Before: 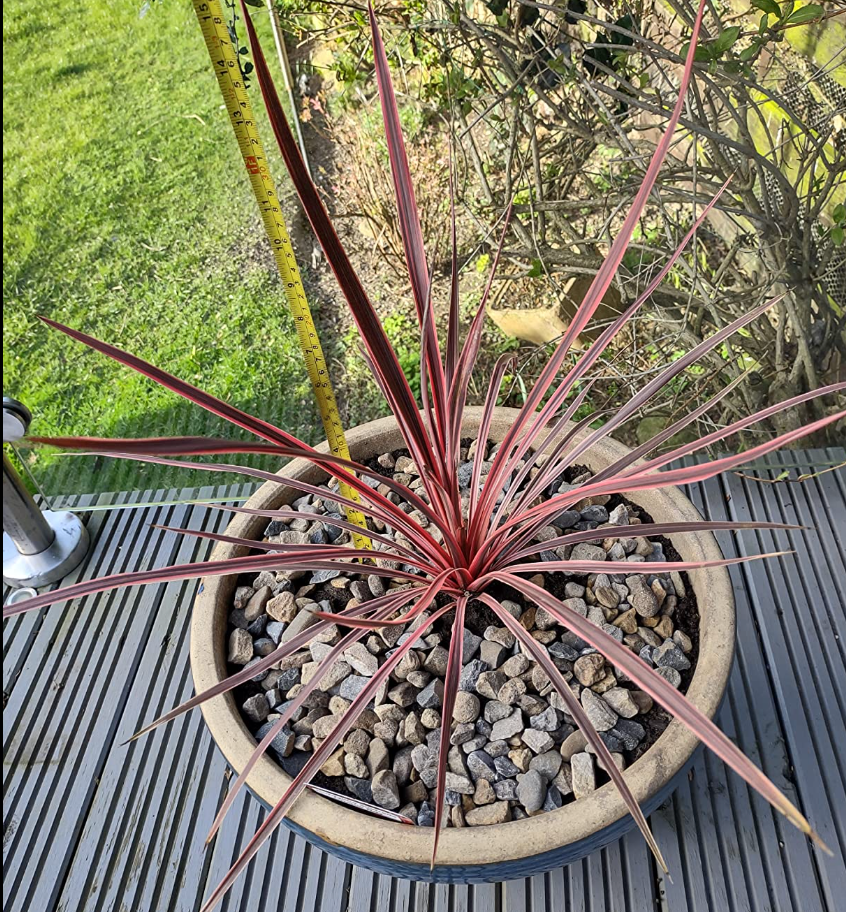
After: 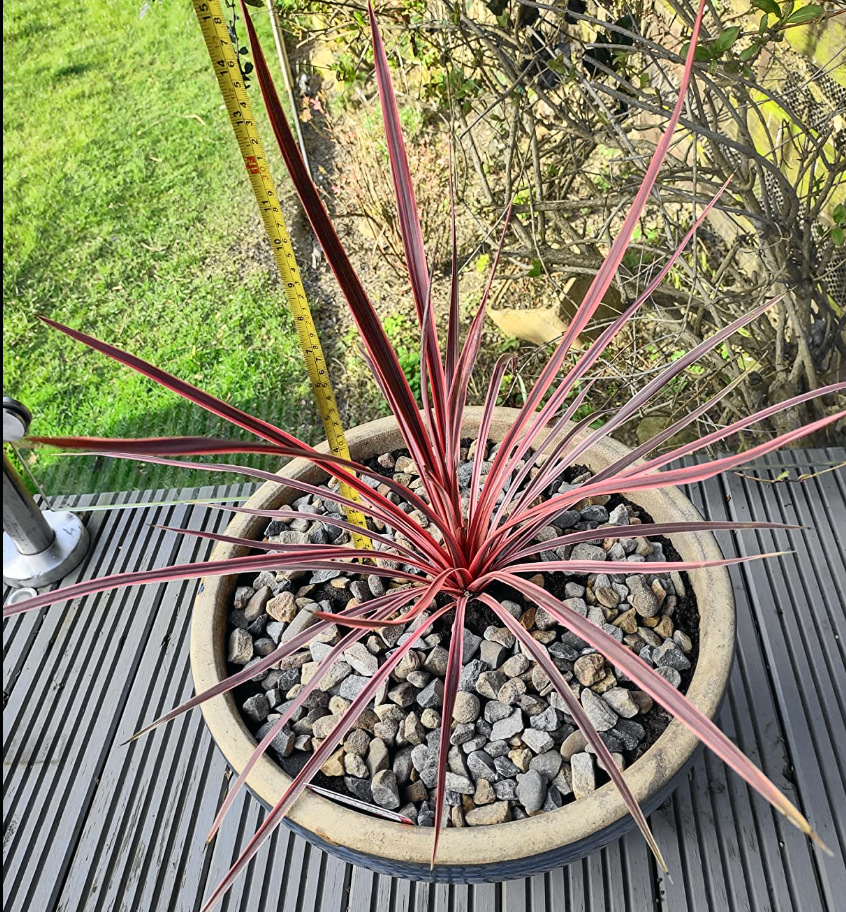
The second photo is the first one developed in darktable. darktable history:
tone curve: curves: ch0 [(0, 0.009) (0.037, 0.035) (0.131, 0.126) (0.275, 0.28) (0.476, 0.514) (0.617, 0.667) (0.704, 0.759) (0.813, 0.863) (0.911, 0.931) (0.997, 1)]; ch1 [(0, 0) (0.318, 0.271) (0.444, 0.438) (0.493, 0.496) (0.508, 0.5) (0.534, 0.535) (0.57, 0.582) (0.65, 0.664) (0.746, 0.764) (1, 1)]; ch2 [(0, 0) (0.246, 0.24) (0.36, 0.381) (0.415, 0.434) (0.476, 0.492) (0.502, 0.499) (0.522, 0.518) (0.533, 0.534) (0.586, 0.598) (0.634, 0.643) (0.706, 0.717) (0.853, 0.83) (1, 0.951)], color space Lab, independent channels, preserve colors none
